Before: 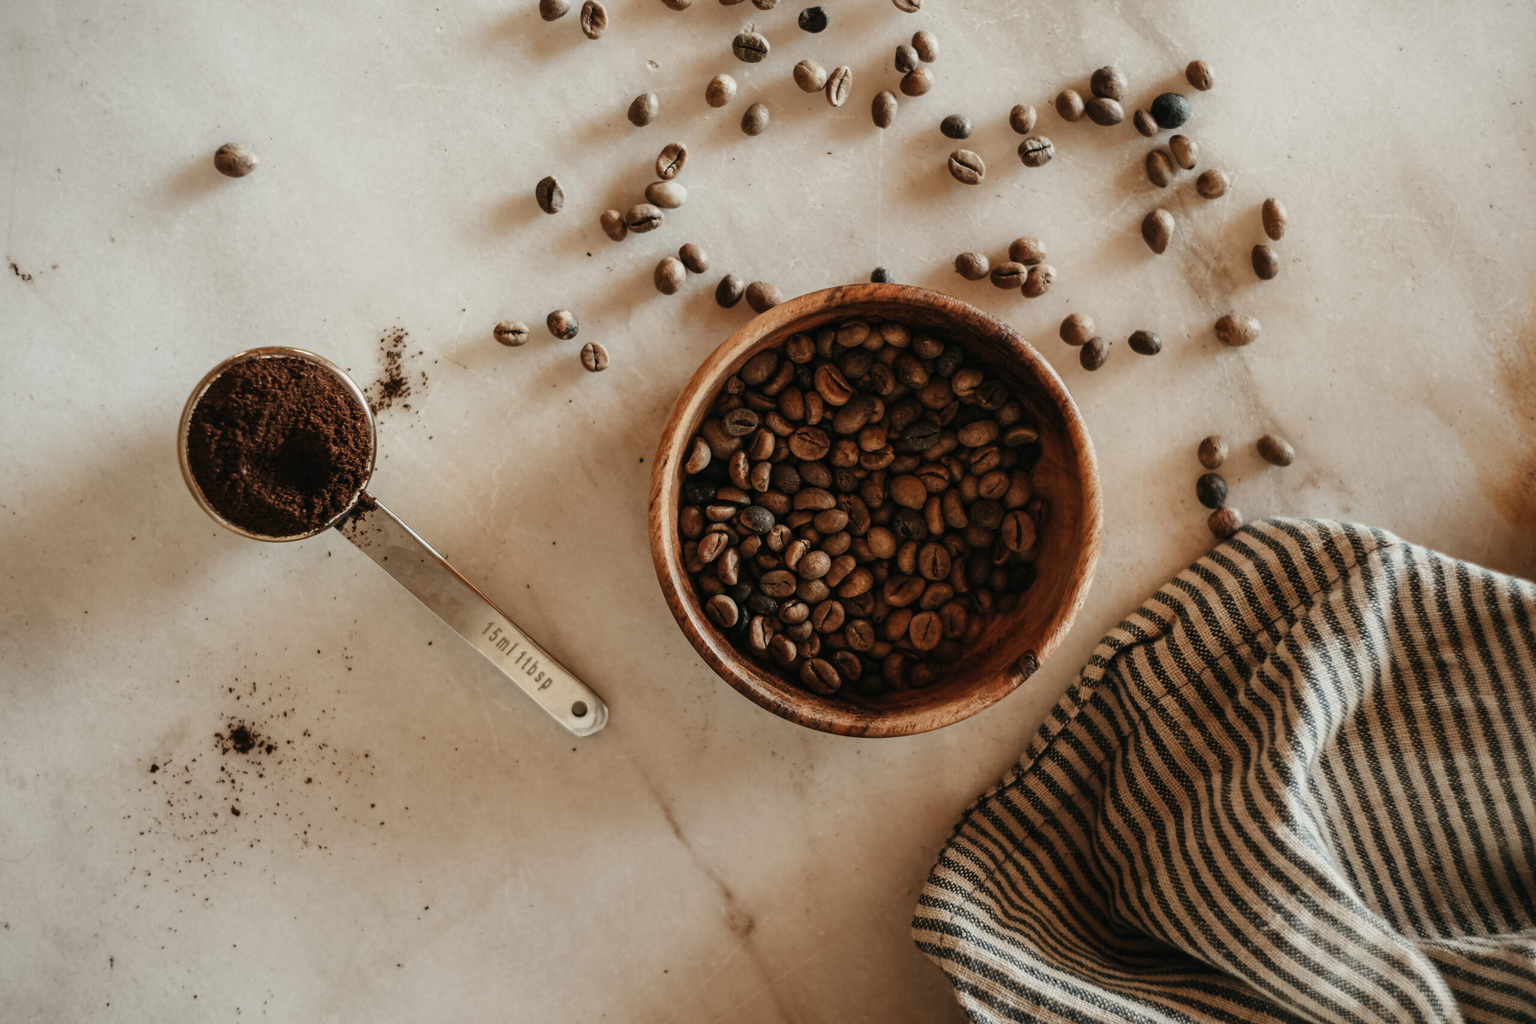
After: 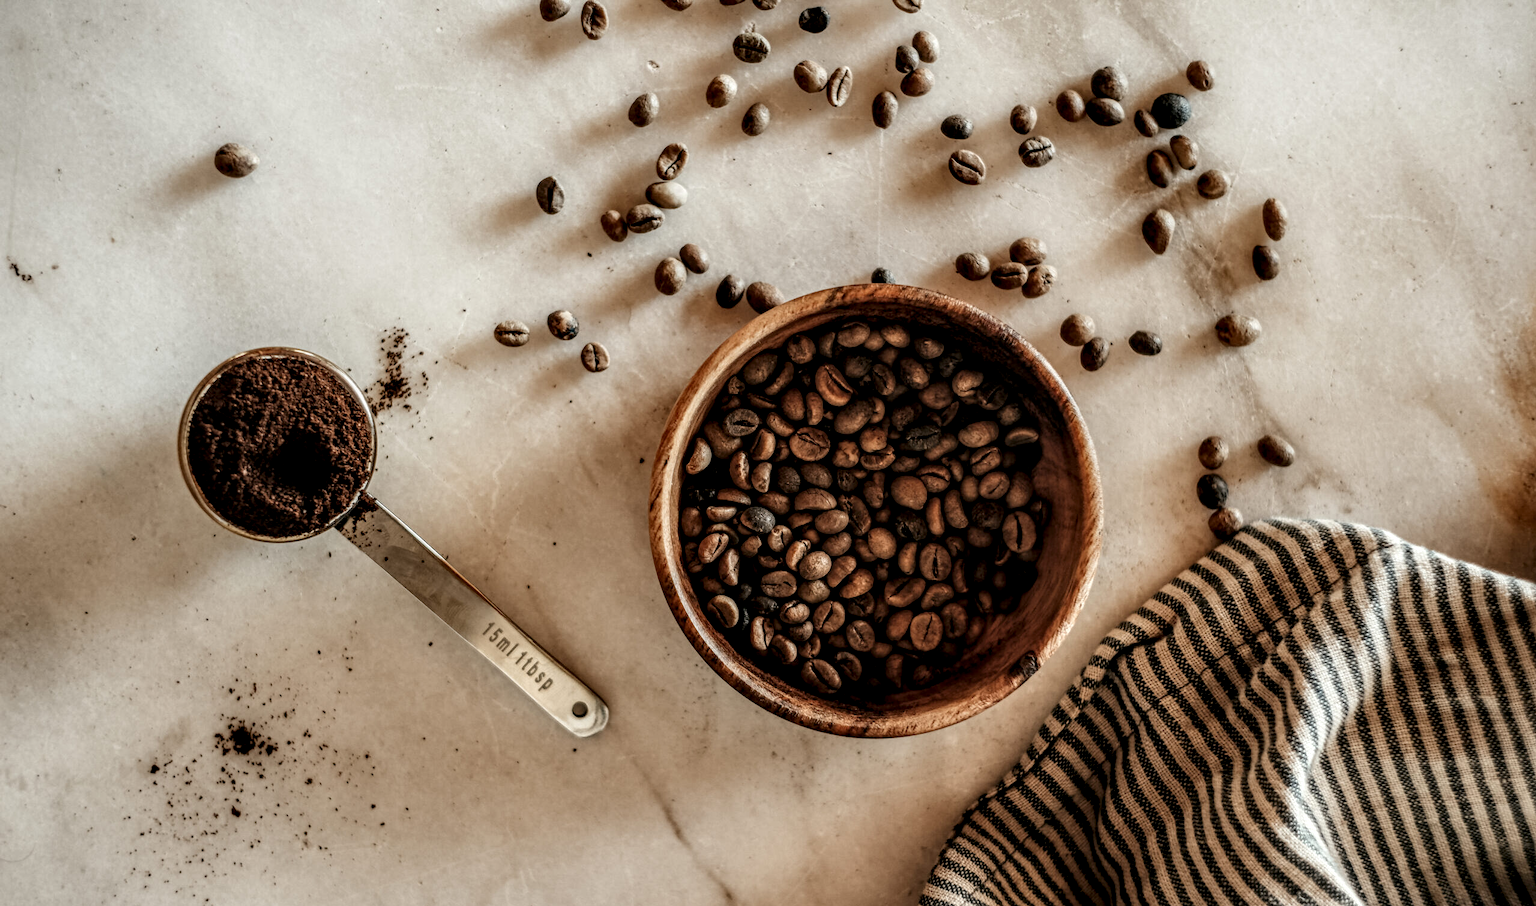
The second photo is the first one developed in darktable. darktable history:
local contrast: highlights 8%, shadows 37%, detail 183%, midtone range 0.467
crop and rotate: top 0%, bottom 11.525%
contrast brightness saturation: contrast 0.051, brightness 0.058, saturation 0.014
